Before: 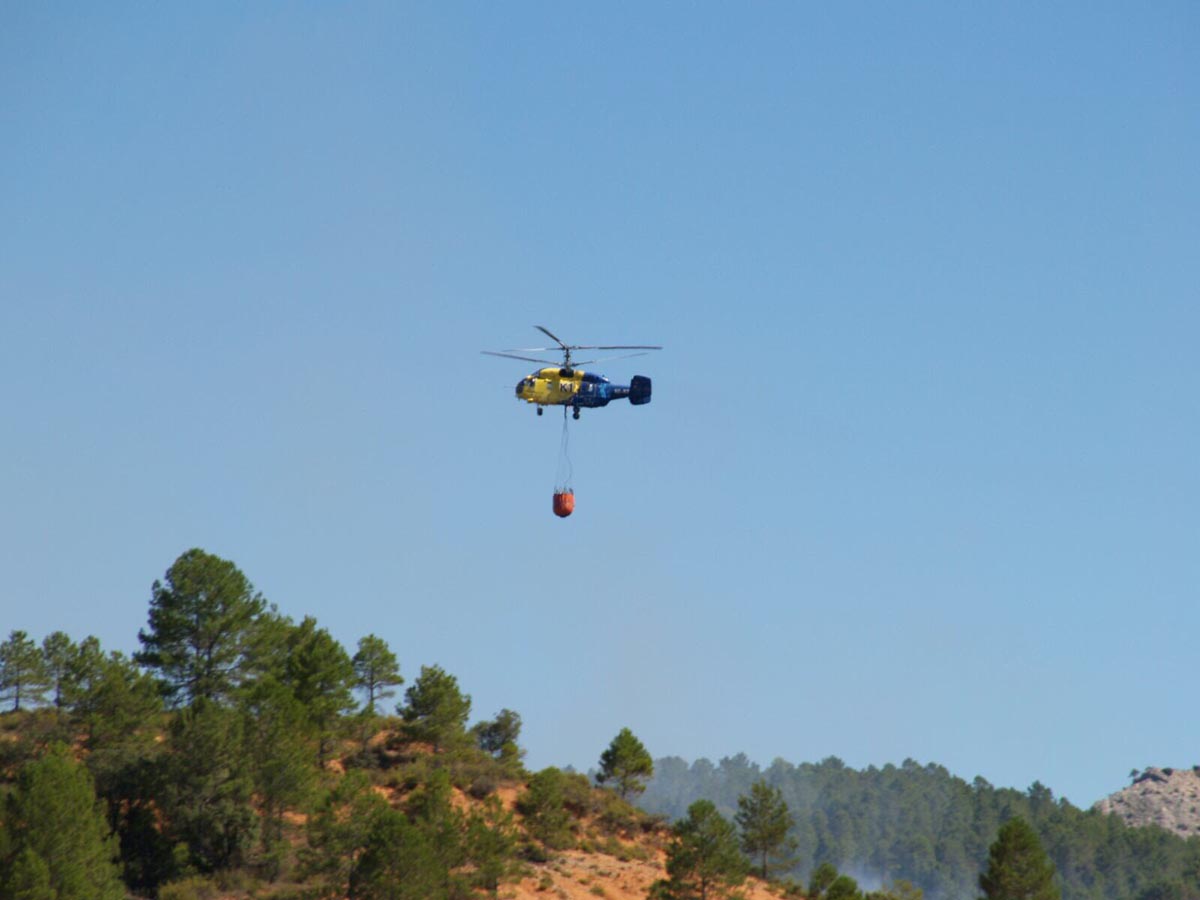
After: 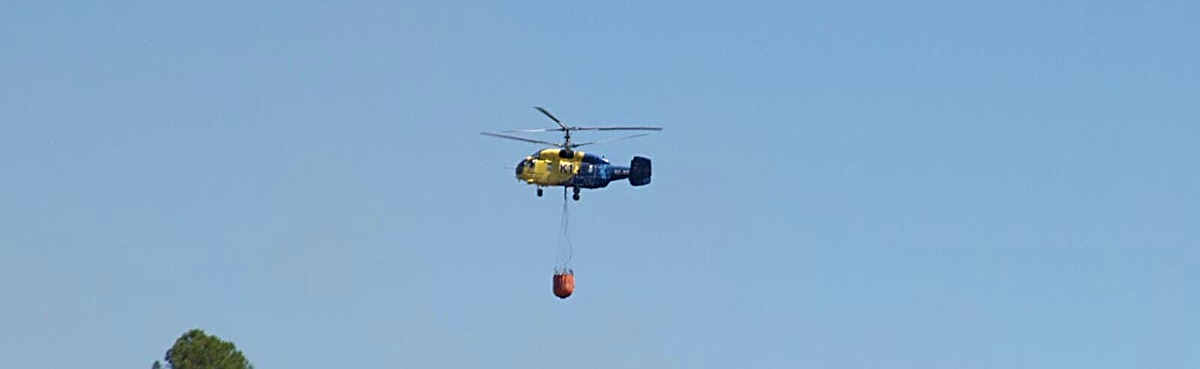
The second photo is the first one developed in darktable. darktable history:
crop and rotate: top 24.383%, bottom 34.609%
contrast brightness saturation: contrast 0.012, saturation -0.051
sharpen: amount 0.749
